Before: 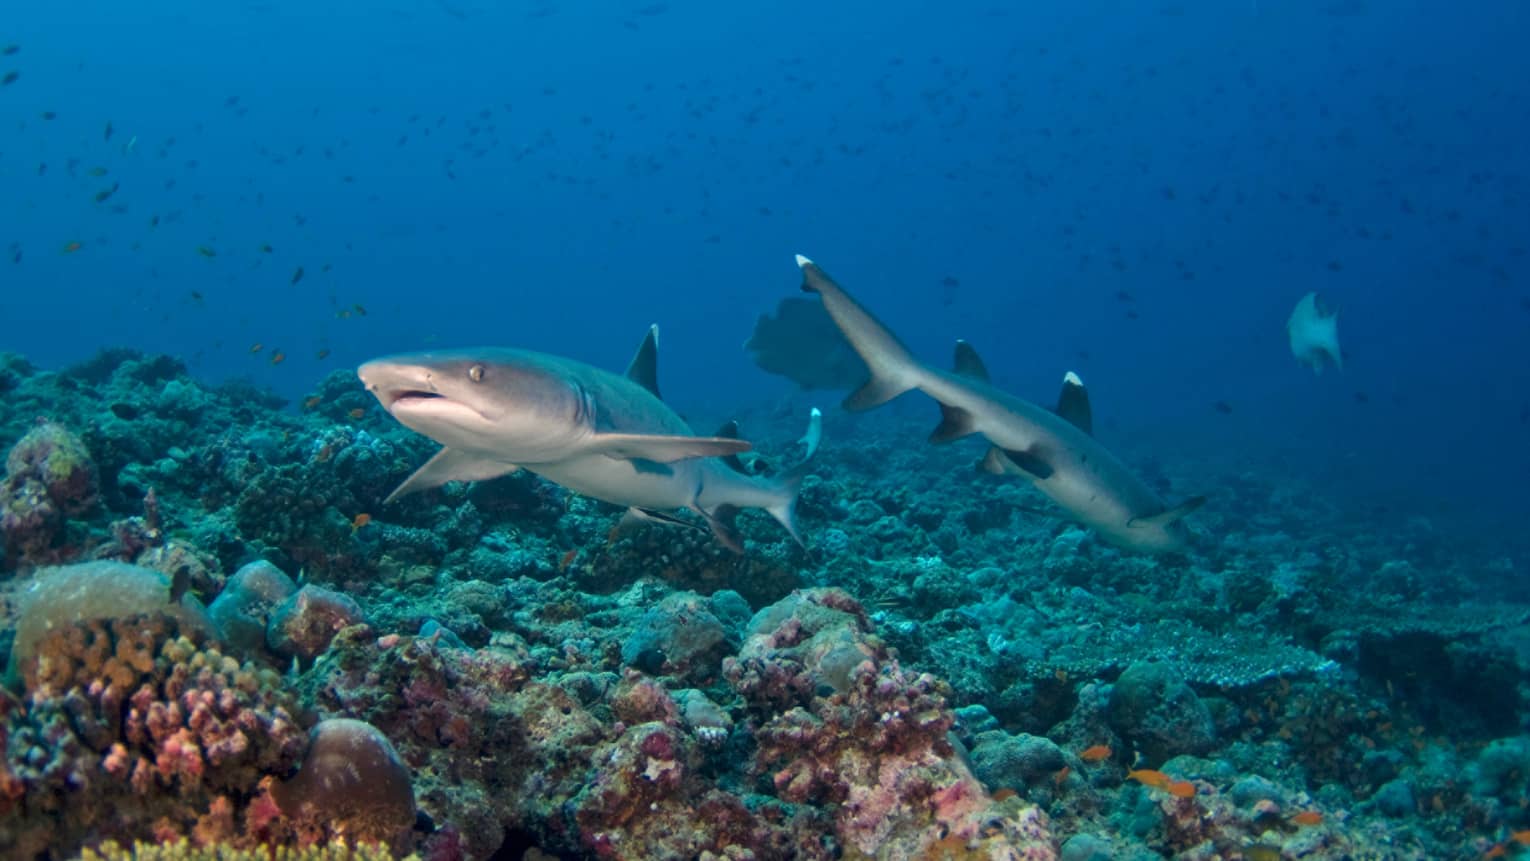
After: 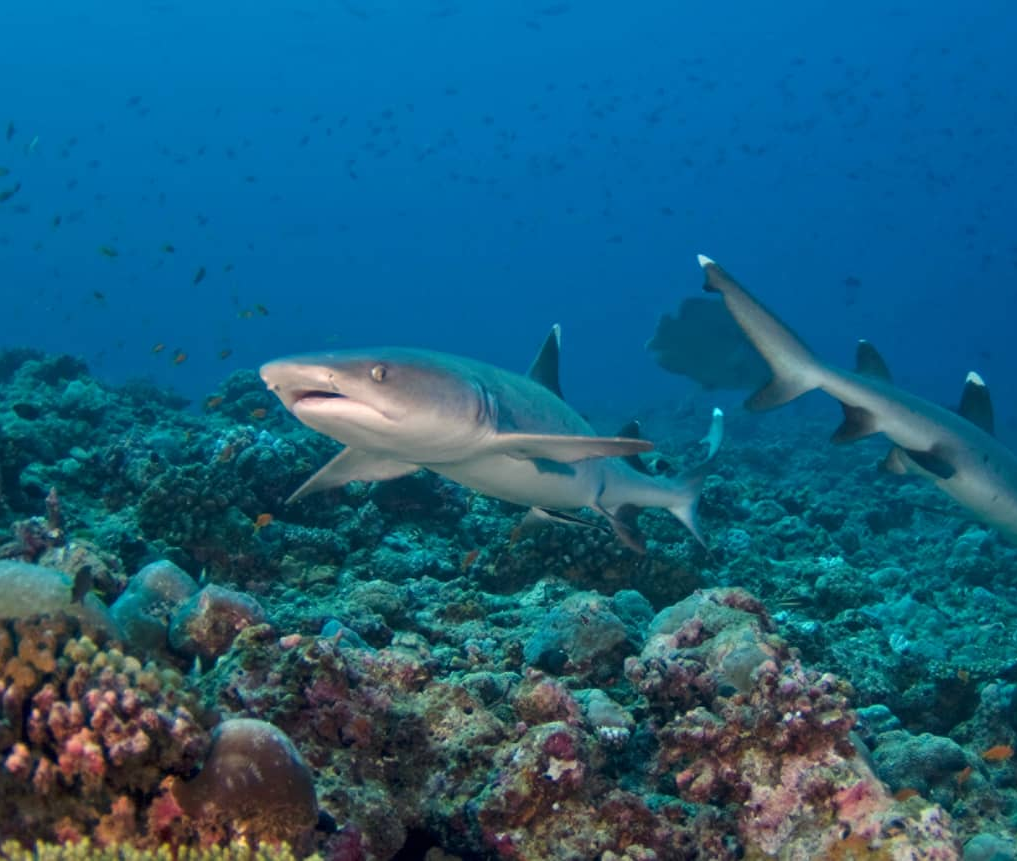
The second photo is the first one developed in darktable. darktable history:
crop and rotate: left 6.445%, right 27.056%
